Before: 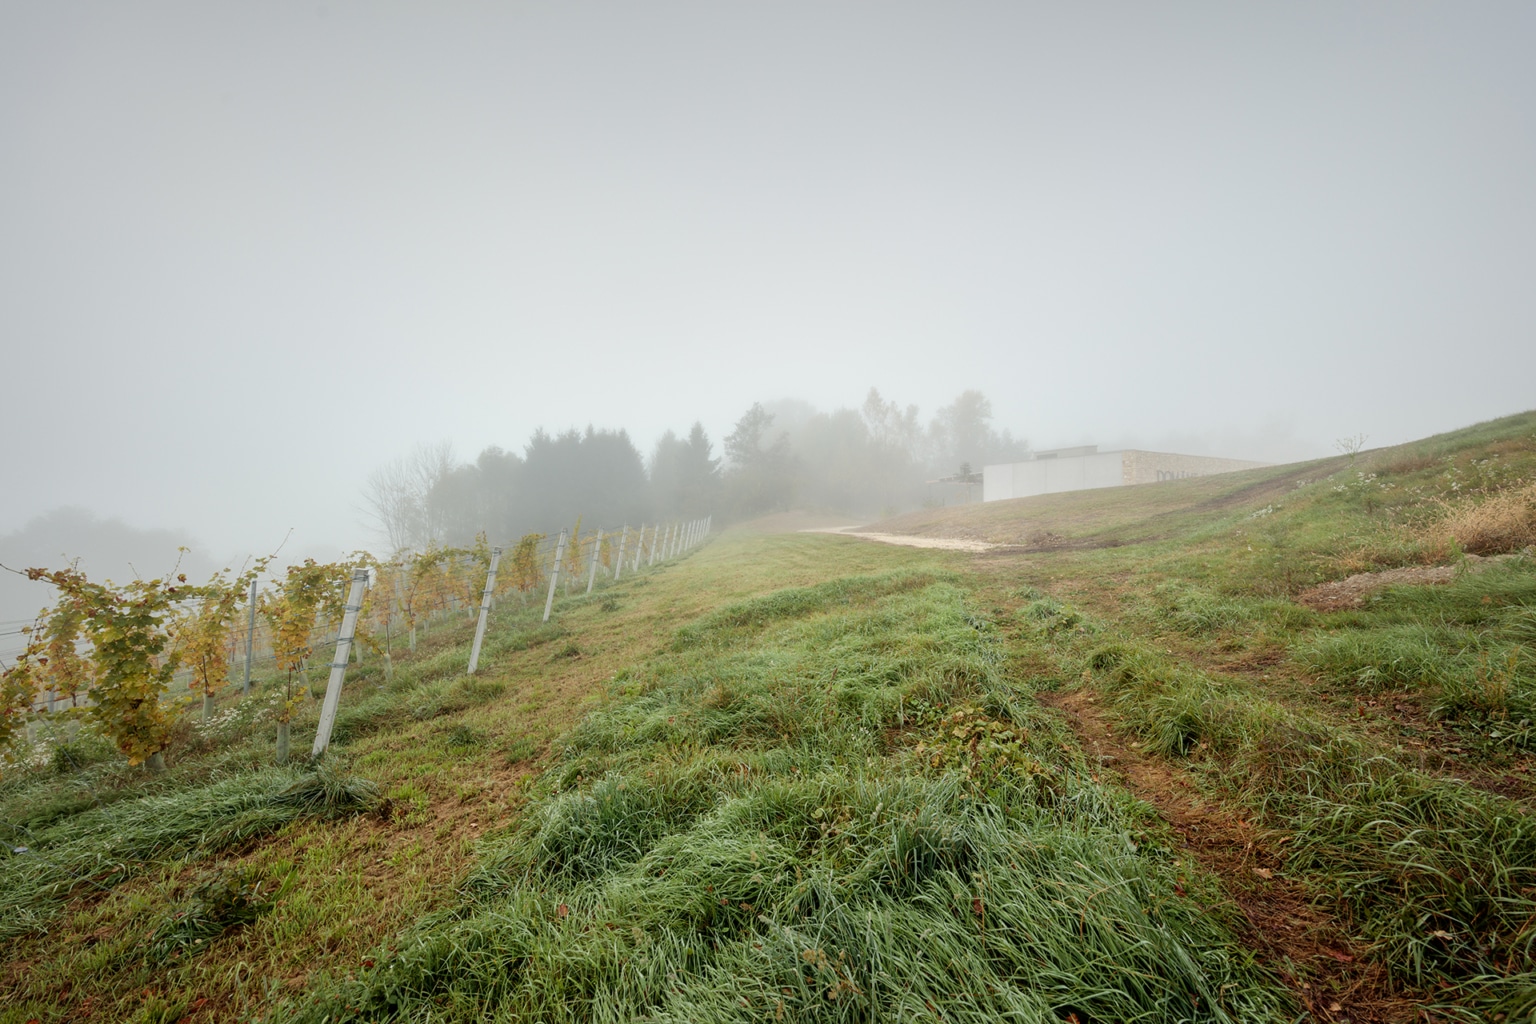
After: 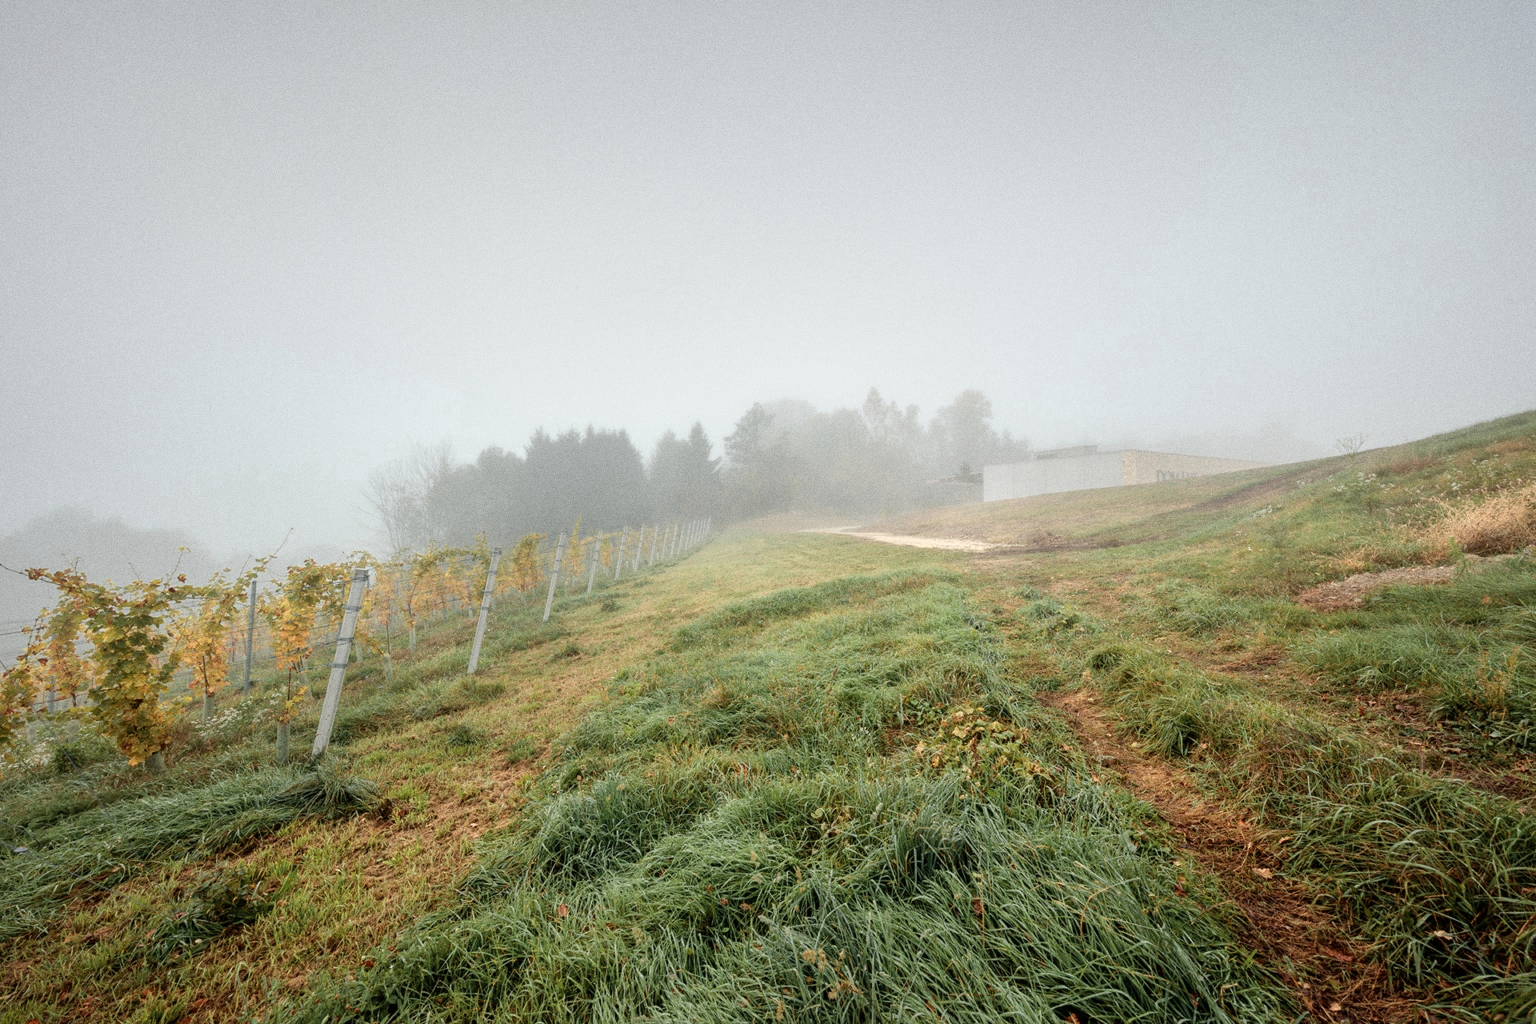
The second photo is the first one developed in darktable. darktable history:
grain: coarseness 0.09 ISO
color zones: curves: ch0 [(0.018, 0.548) (0.197, 0.654) (0.425, 0.447) (0.605, 0.658) (0.732, 0.579)]; ch1 [(0.105, 0.531) (0.224, 0.531) (0.386, 0.39) (0.618, 0.456) (0.732, 0.456) (0.956, 0.421)]; ch2 [(0.039, 0.583) (0.215, 0.465) (0.399, 0.544) (0.465, 0.548) (0.614, 0.447) (0.724, 0.43) (0.882, 0.623) (0.956, 0.632)]
